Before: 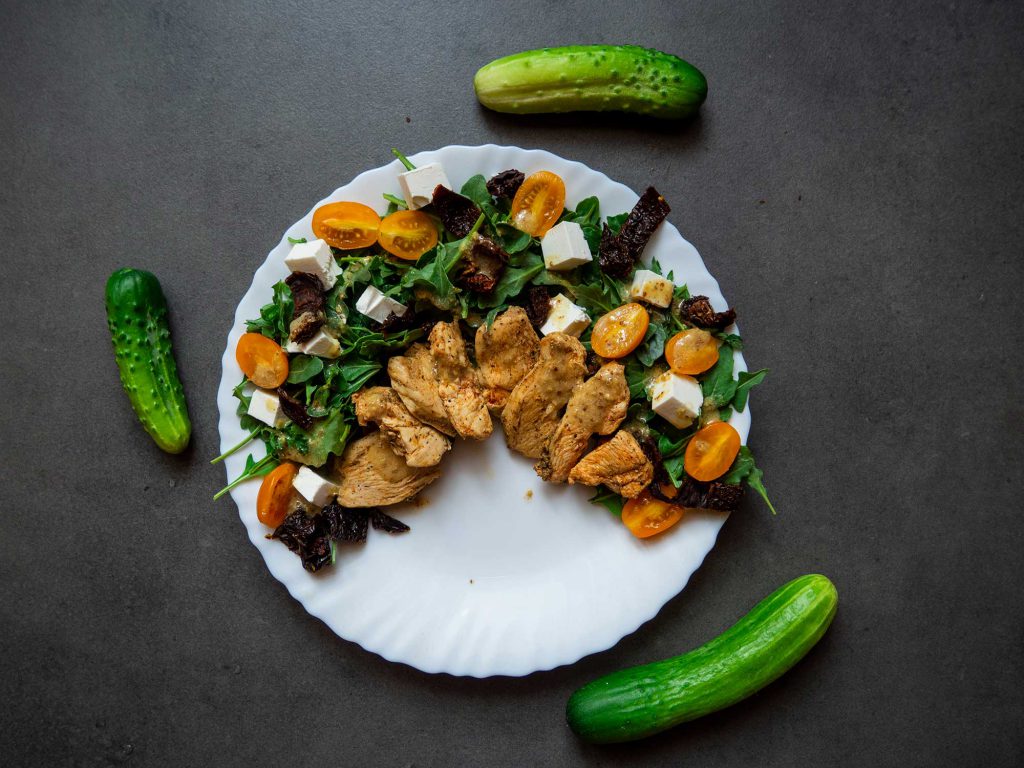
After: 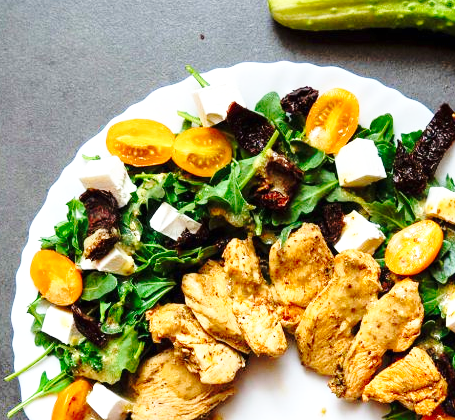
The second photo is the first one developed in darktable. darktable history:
exposure: black level correction 0, exposure 0.689 EV, compensate highlight preservation false
crop: left 20.167%, top 10.889%, right 35.391%, bottom 34.31%
base curve: curves: ch0 [(0, 0) (0.032, 0.037) (0.105, 0.228) (0.435, 0.76) (0.856, 0.983) (1, 1)], preserve colors none
